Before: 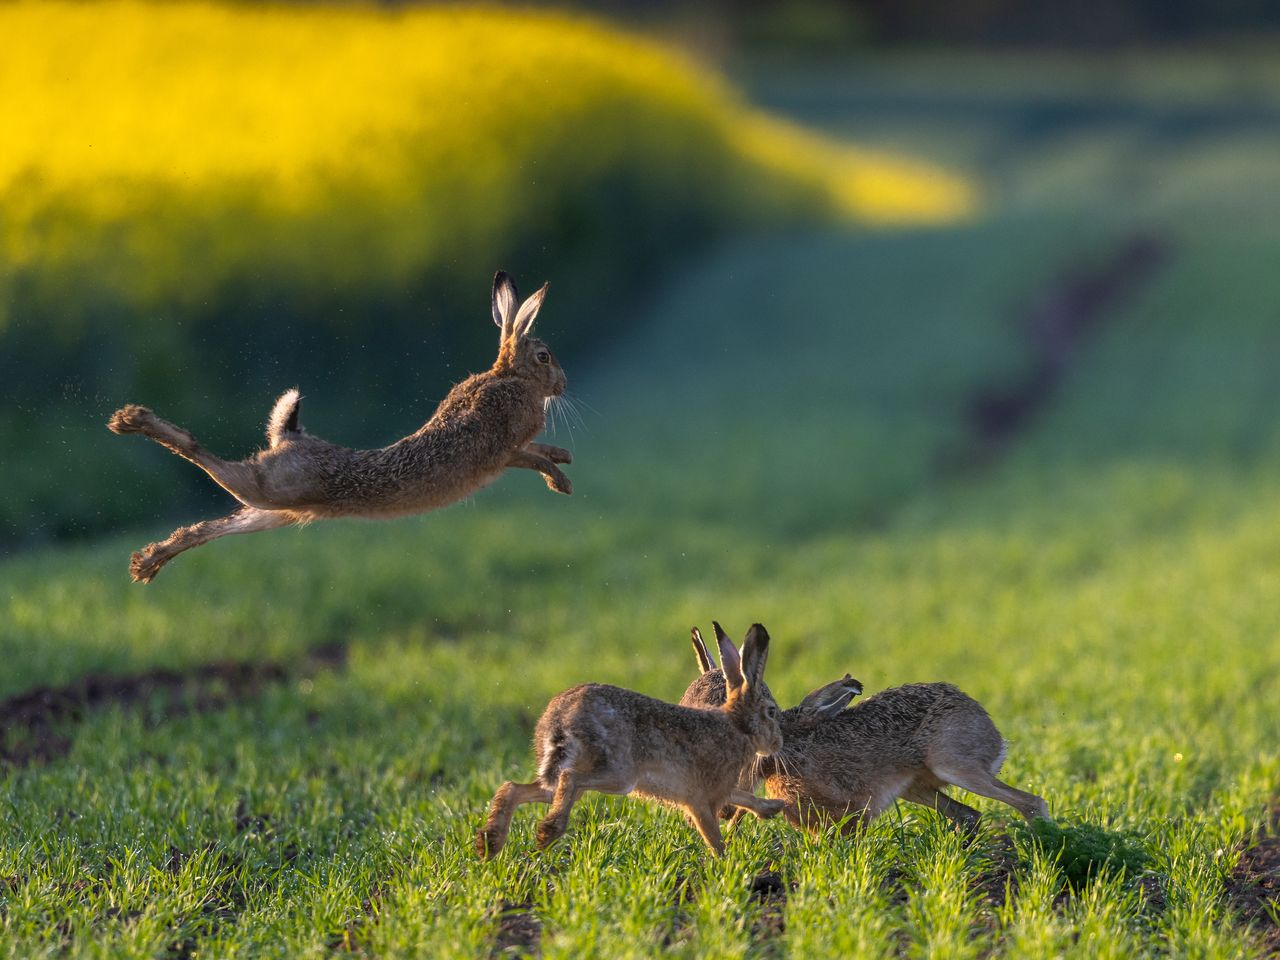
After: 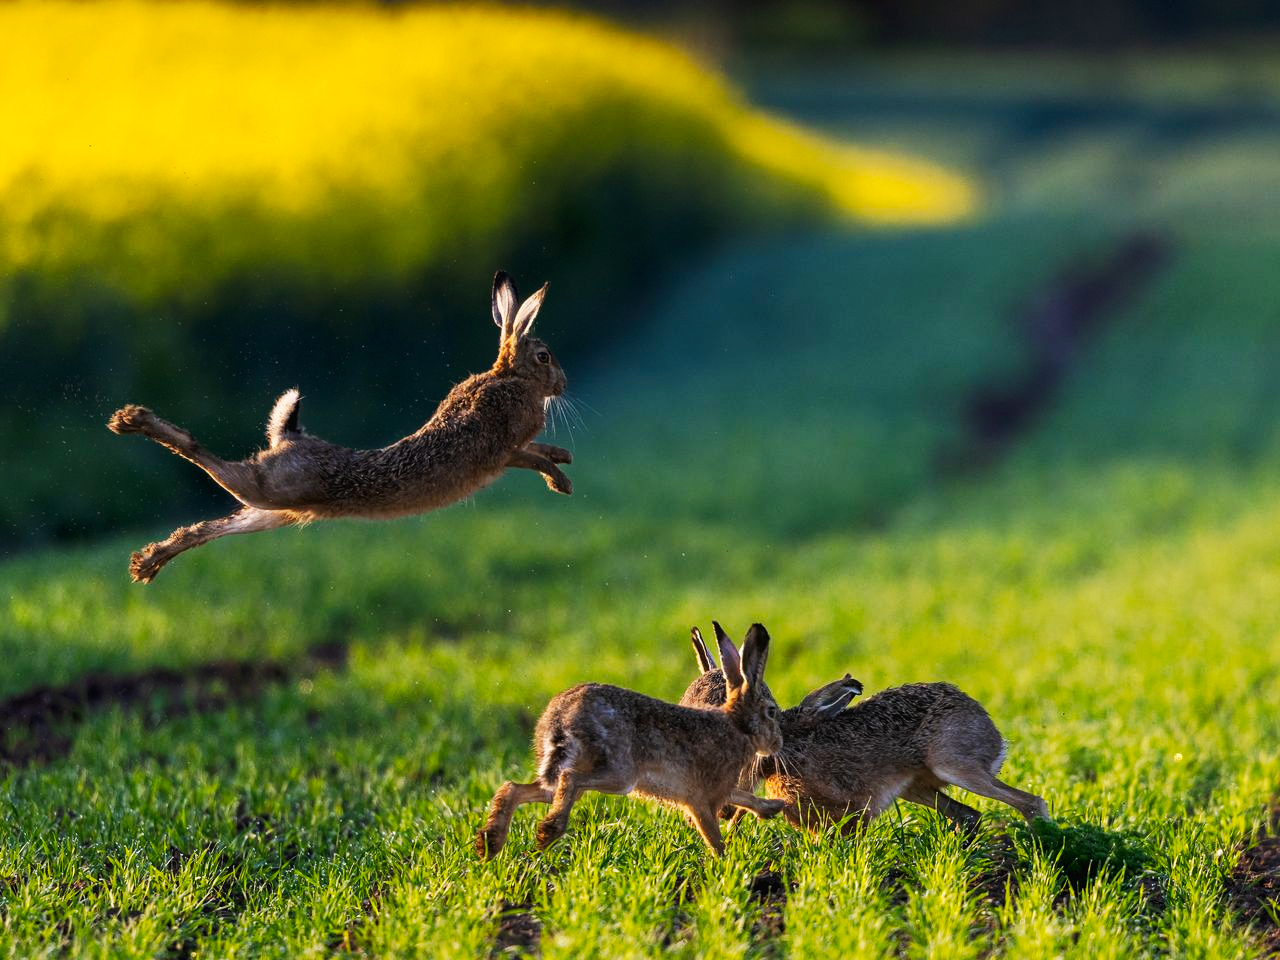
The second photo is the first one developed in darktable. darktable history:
tone curve: curves: ch0 [(0, 0) (0.003, 0.016) (0.011, 0.016) (0.025, 0.016) (0.044, 0.016) (0.069, 0.016) (0.1, 0.026) (0.136, 0.047) (0.177, 0.088) (0.224, 0.14) (0.277, 0.2) (0.335, 0.276) (0.399, 0.37) (0.468, 0.47) (0.543, 0.583) (0.623, 0.698) (0.709, 0.779) (0.801, 0.858) (0.898, 0.929) (1, 1)], preserve colors none
